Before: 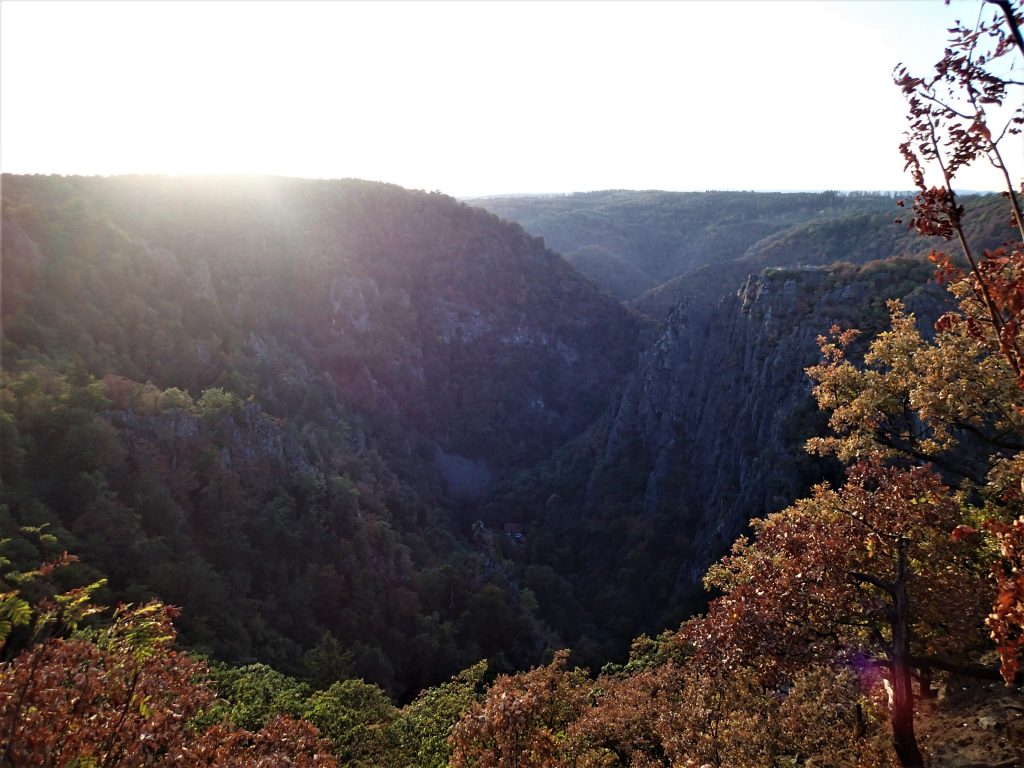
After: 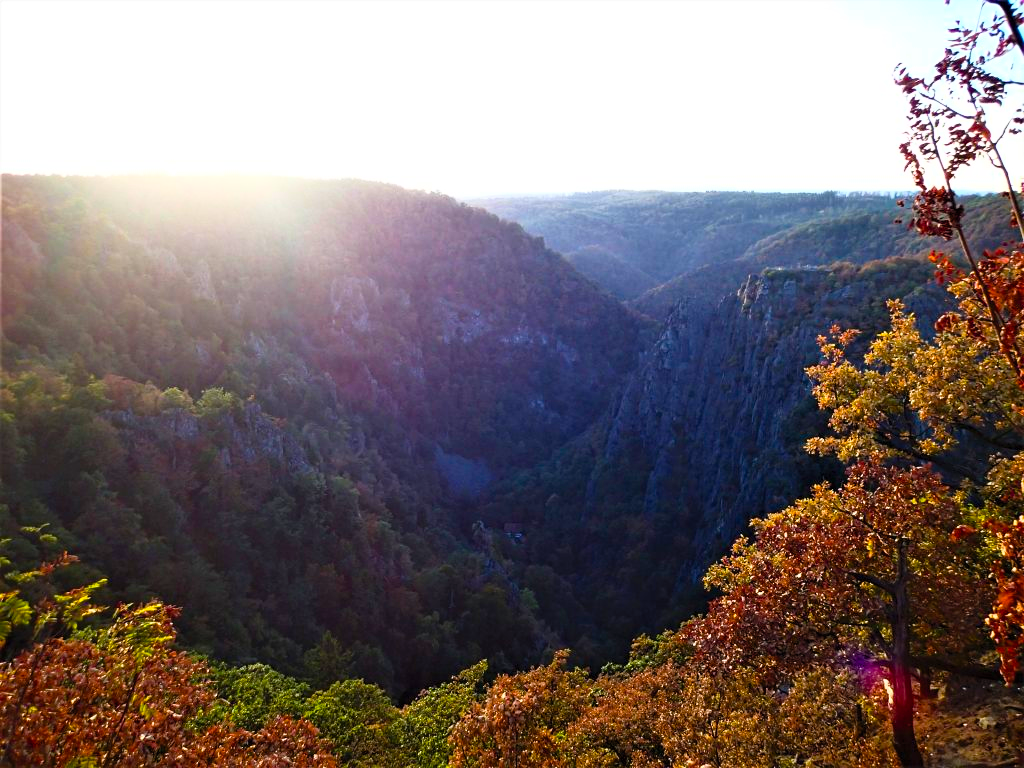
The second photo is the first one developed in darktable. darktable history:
contrast brightness saturation: contrast 0.2, brightness 0.16, saturation 0.22
color balance rgb: linear chroma grading › global chroma 15%, perceptual saturation grading › global saturation 30%
shadows and highlights: shadows 0, highlights 40
